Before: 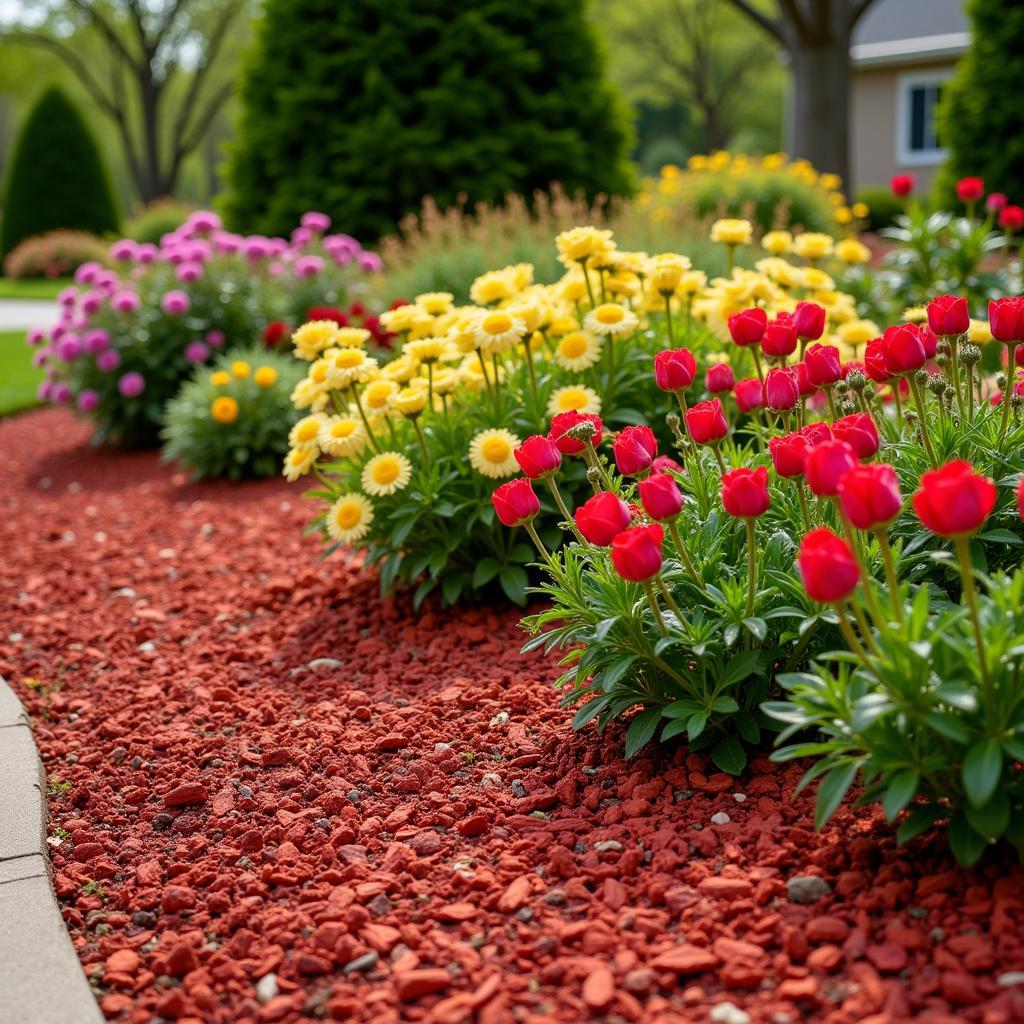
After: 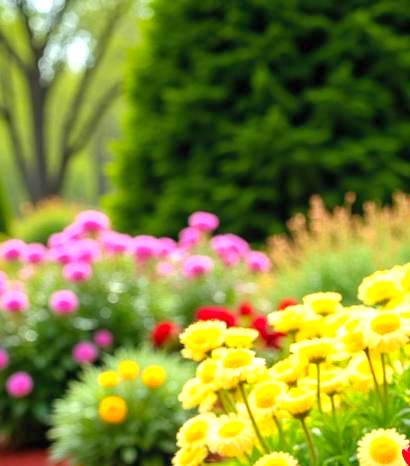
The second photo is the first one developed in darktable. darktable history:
crop and rotate: left 11.005%, top 0.073%, right 48.887%, bottom 54.371%
contrast brightness saturation: brightness 0.088, saturation 0.191
exposure: exposure 0.998 EV, compensate exposure bias true, compensate highlight preservation false
